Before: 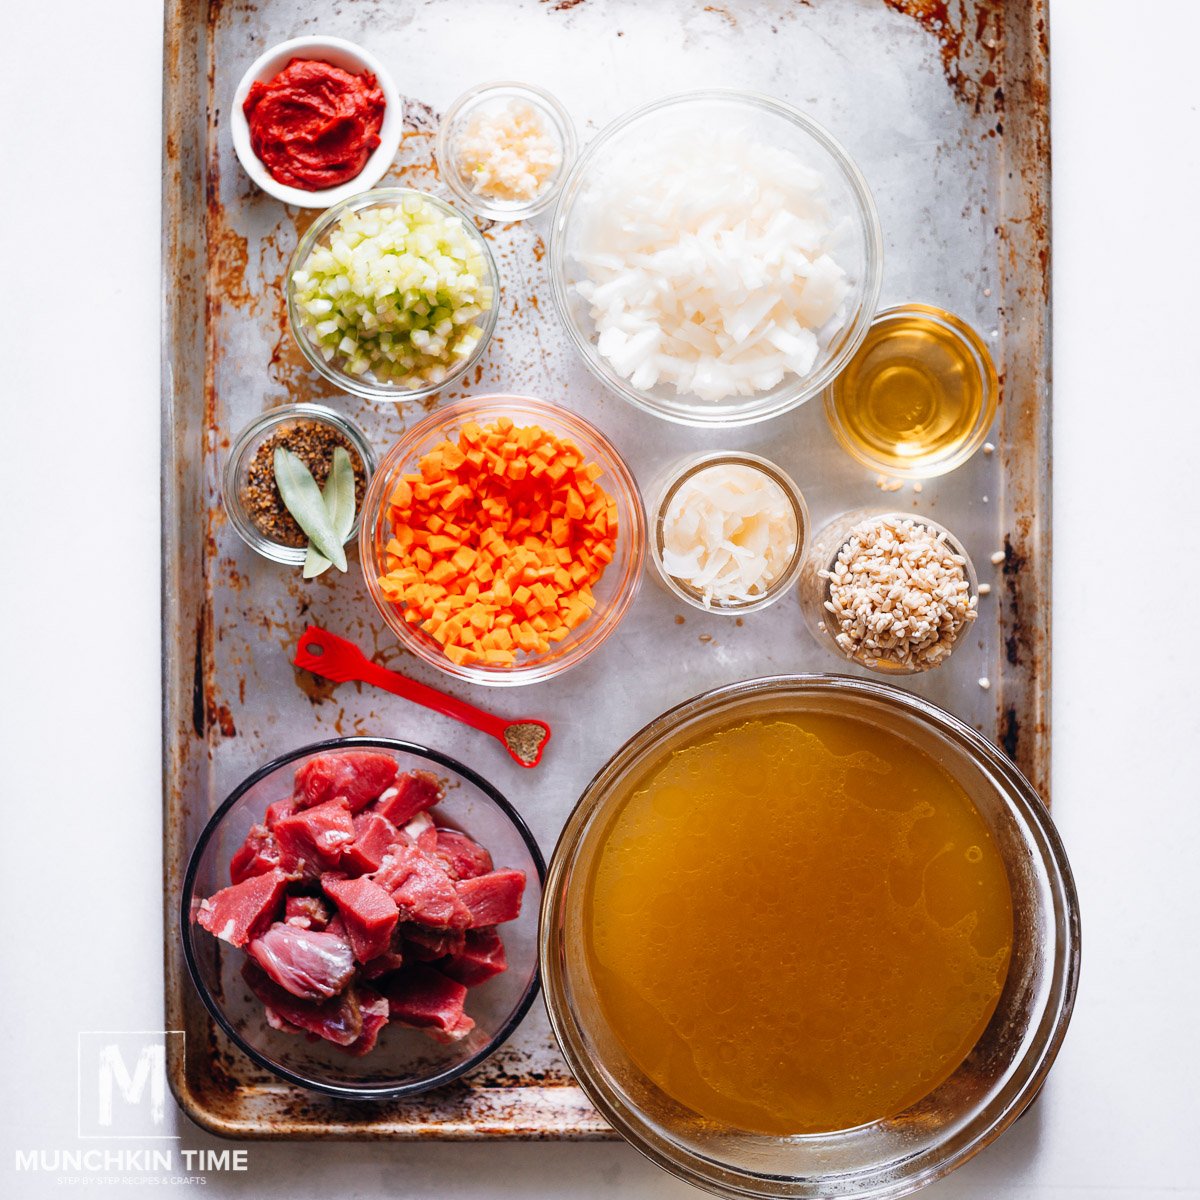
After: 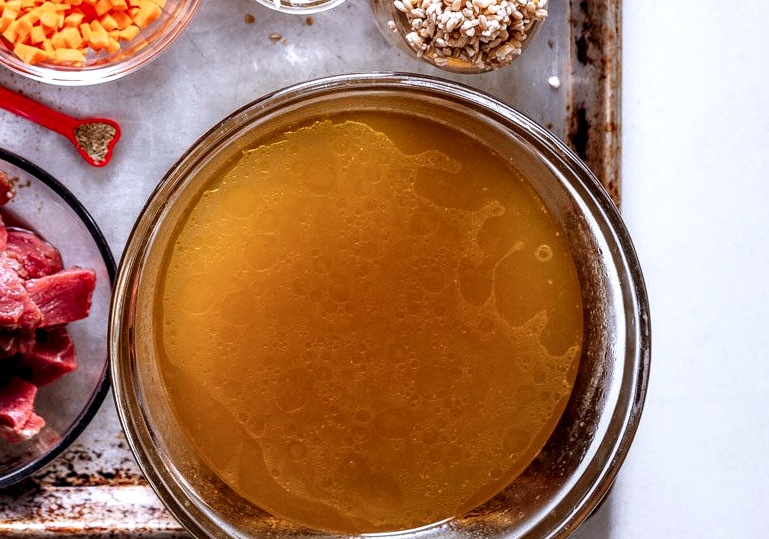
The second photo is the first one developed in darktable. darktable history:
crop and rotate: left 35.905%, top 50.15%, bottom 4.851%
local contrast: highlights 60%, shadows 59%, detail 160%
color correction: highlights a* -0.13, highlights b* -5.63, shadows a* -0.142, shadows b* -0.146
